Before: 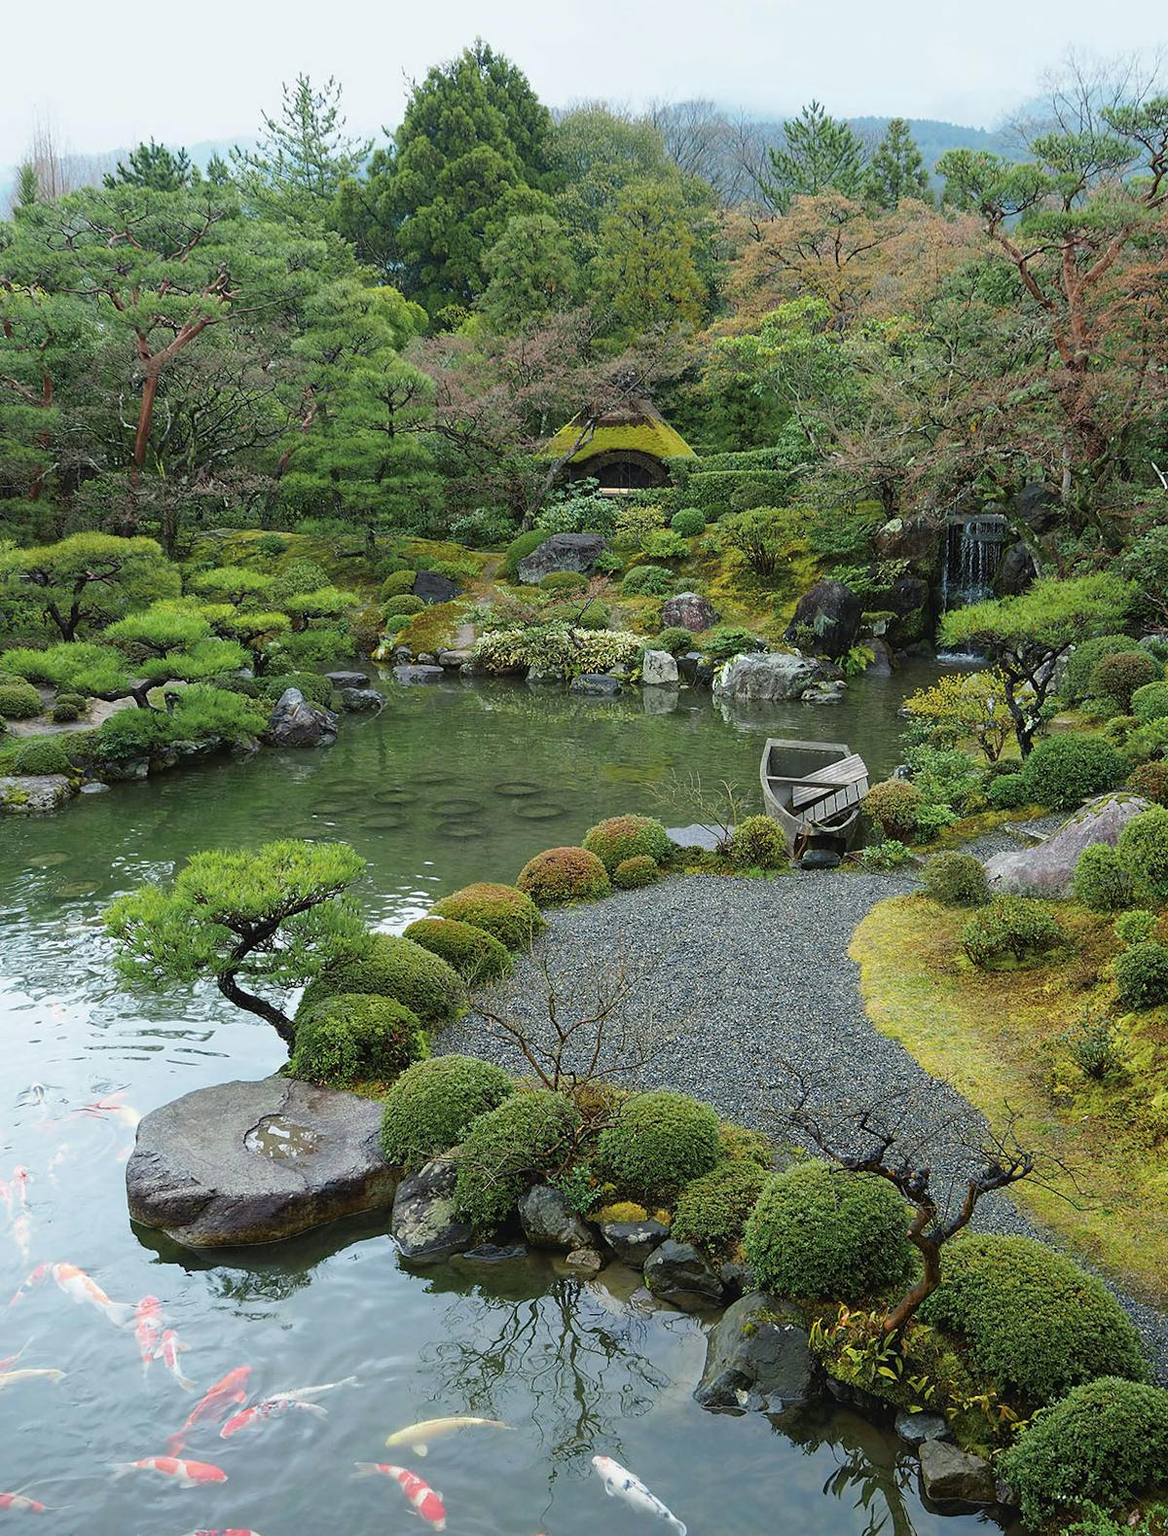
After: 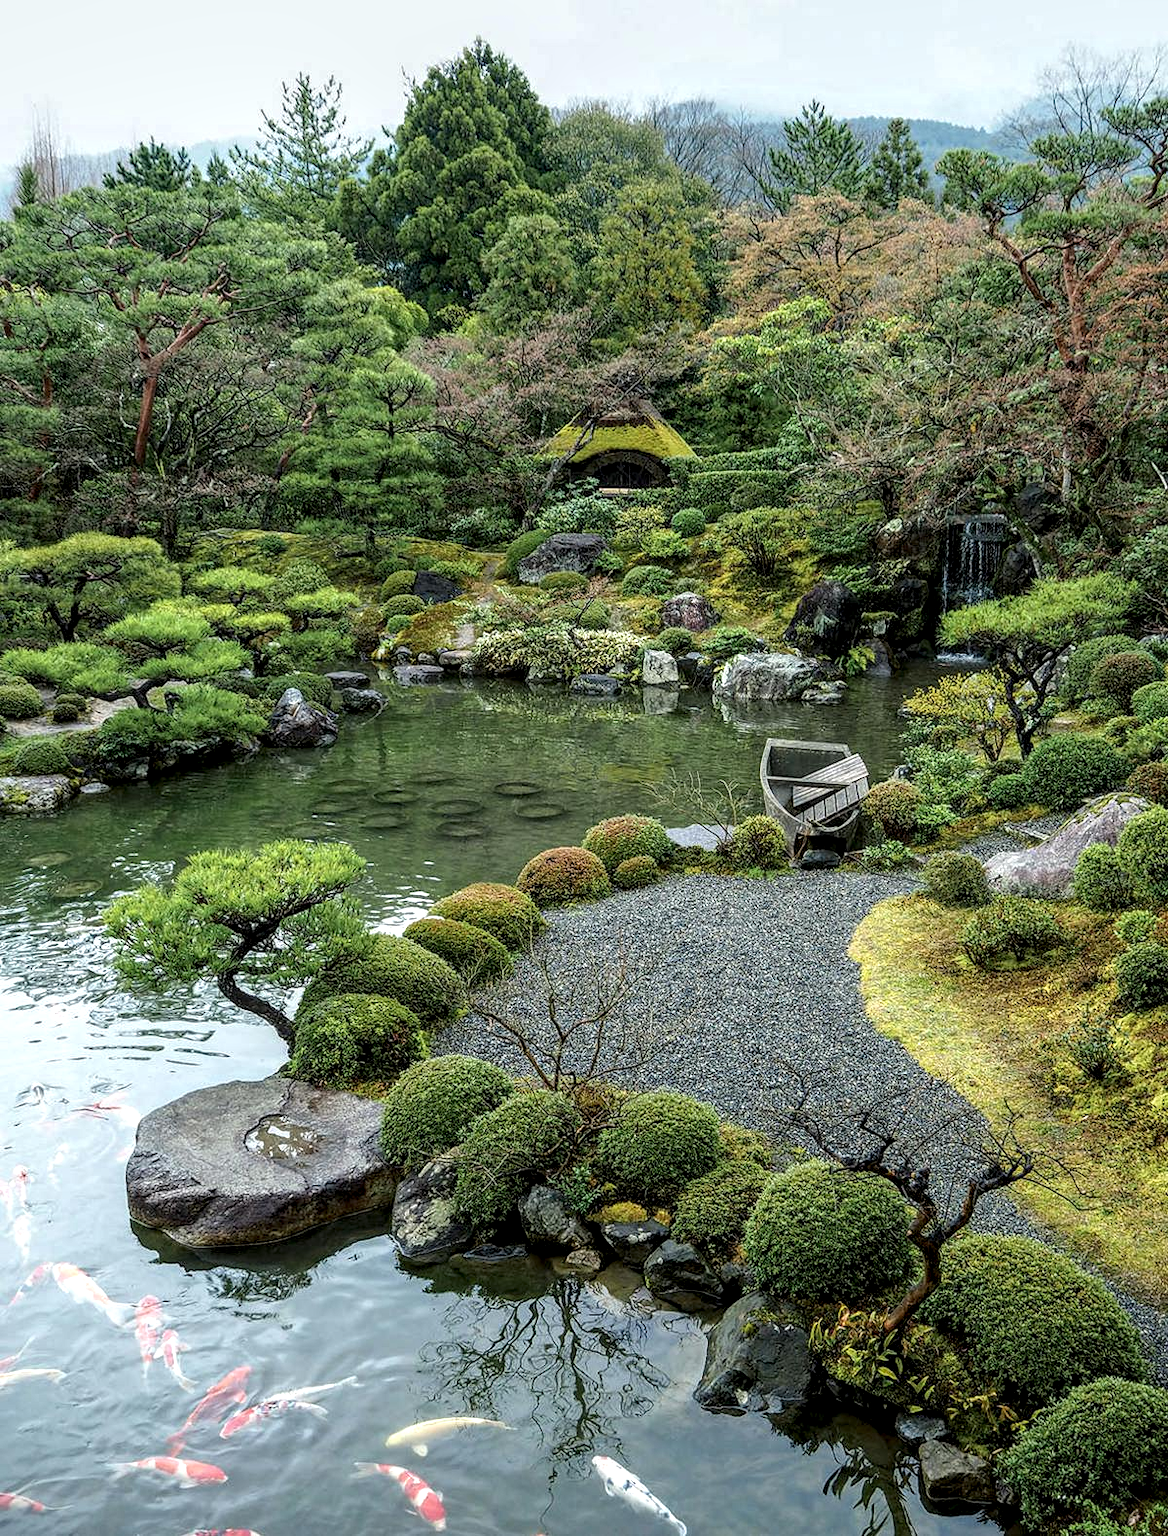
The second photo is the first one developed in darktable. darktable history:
local contrast: highlights 5%, shadows 6%, detail 181%
